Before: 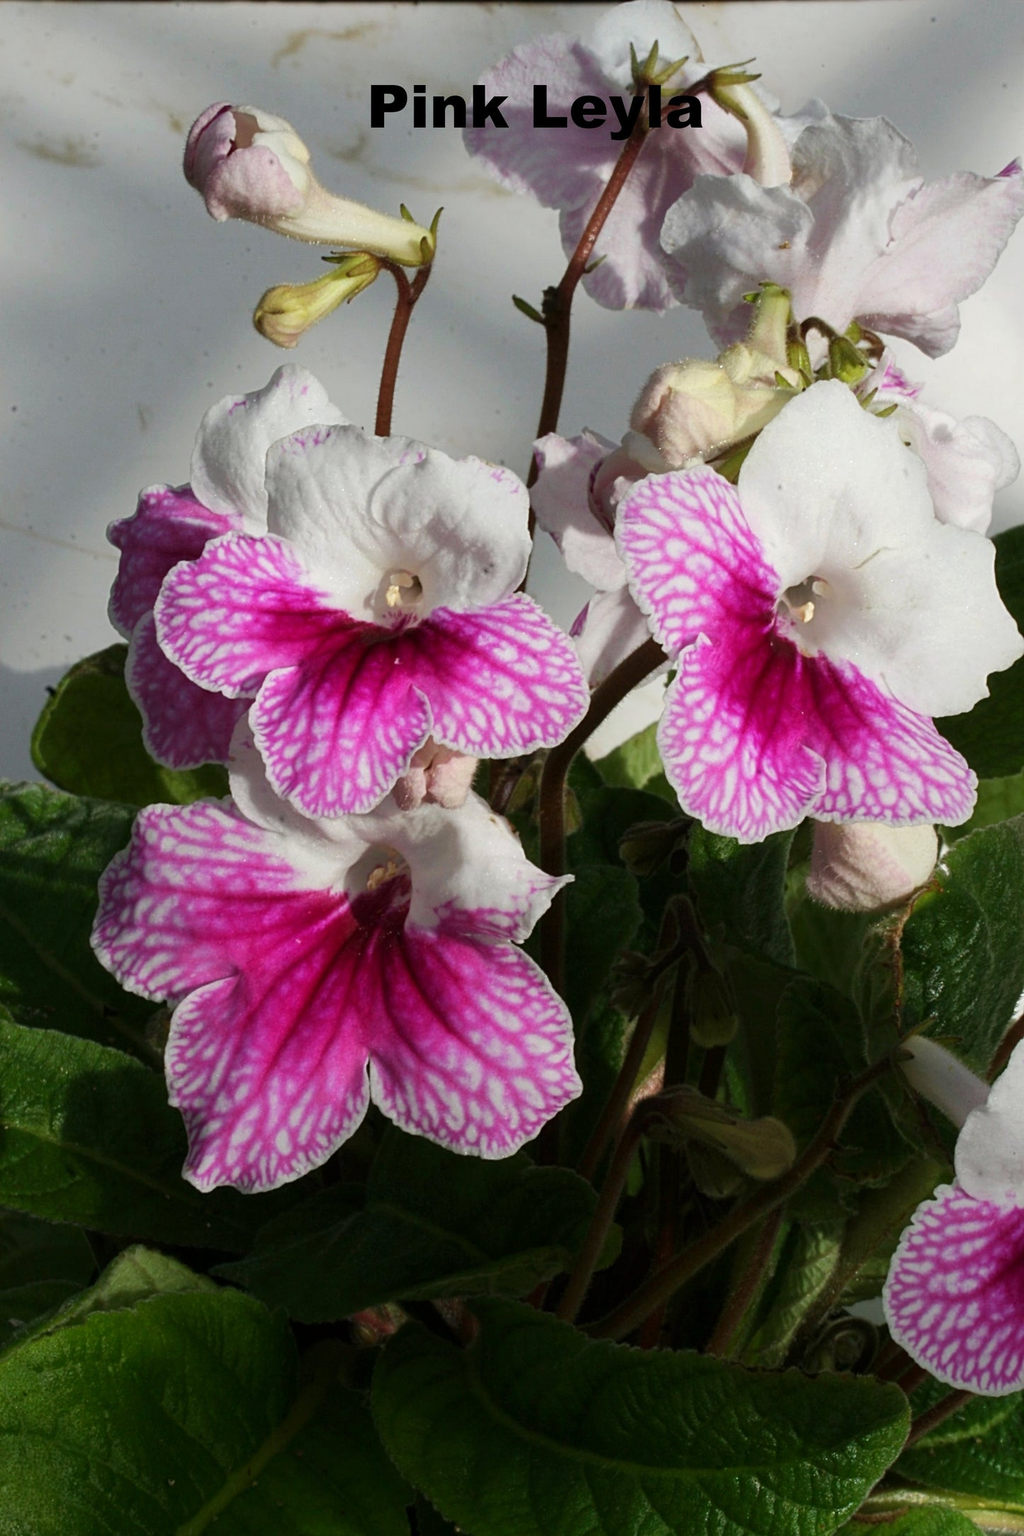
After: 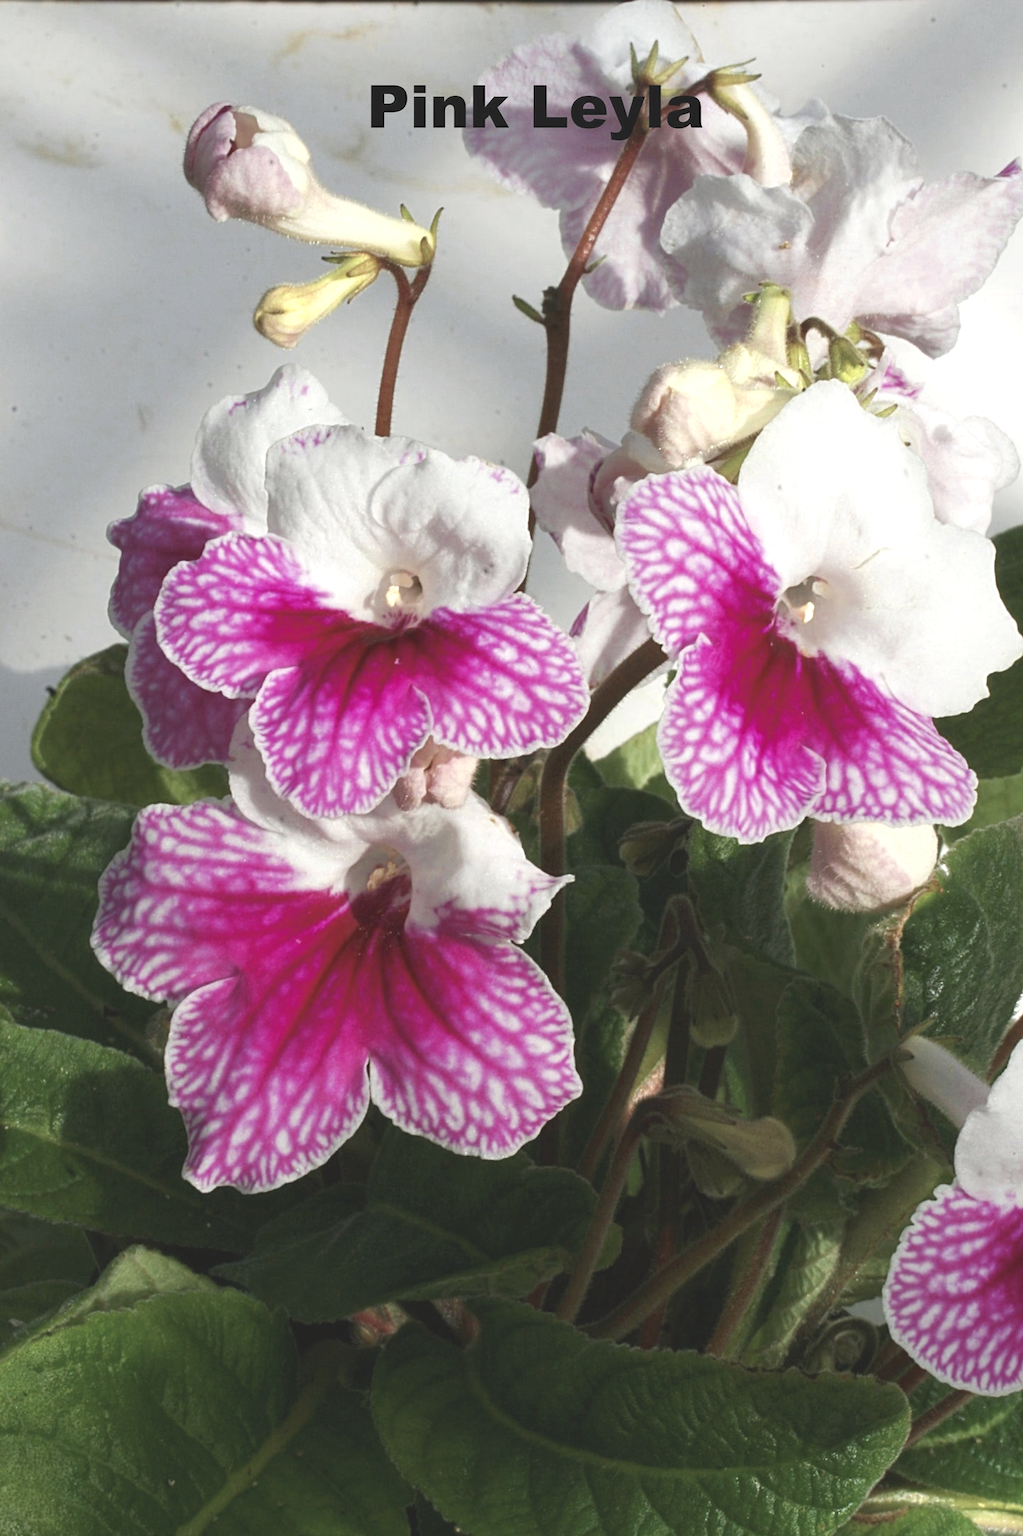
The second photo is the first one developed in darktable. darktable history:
exposure: black level correction 0, exposure 1.104 EV, compensate exposure bias true, compensate highlight preservation false
contrast brightness saturation: contrast -0.266, saturation -0.443
color zones: curves: ch0 [(0.004, 0.305) (0.261, 0.623) (0.389, 0.399) (0.708, 0.571) (0.947, 0.34)]; ch1 [(0.025, 0.645) (0.229, 0.584) (0.326, 0.551) (0.484, 0.262) (0.757, 0.643)]
